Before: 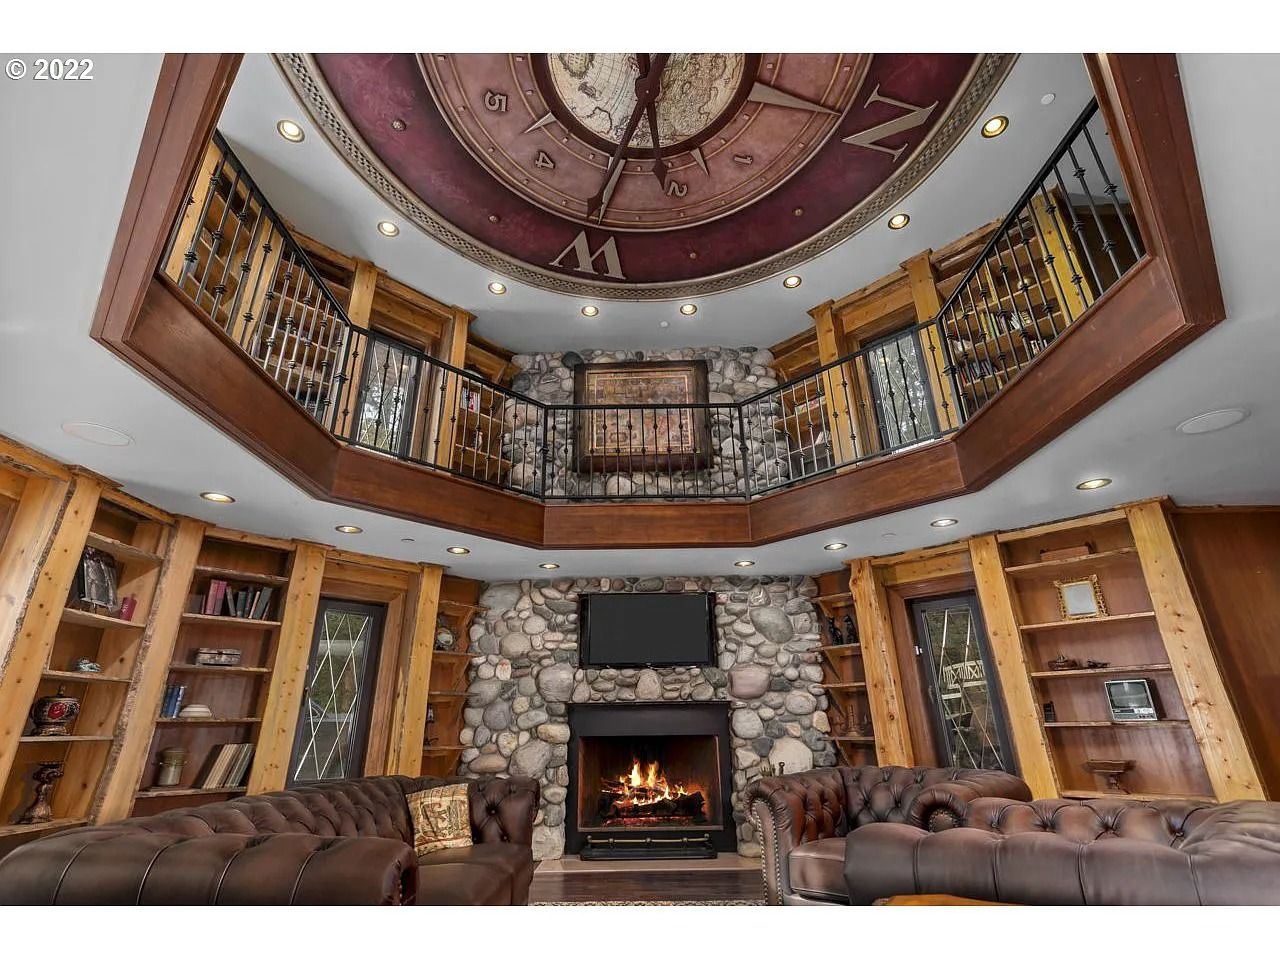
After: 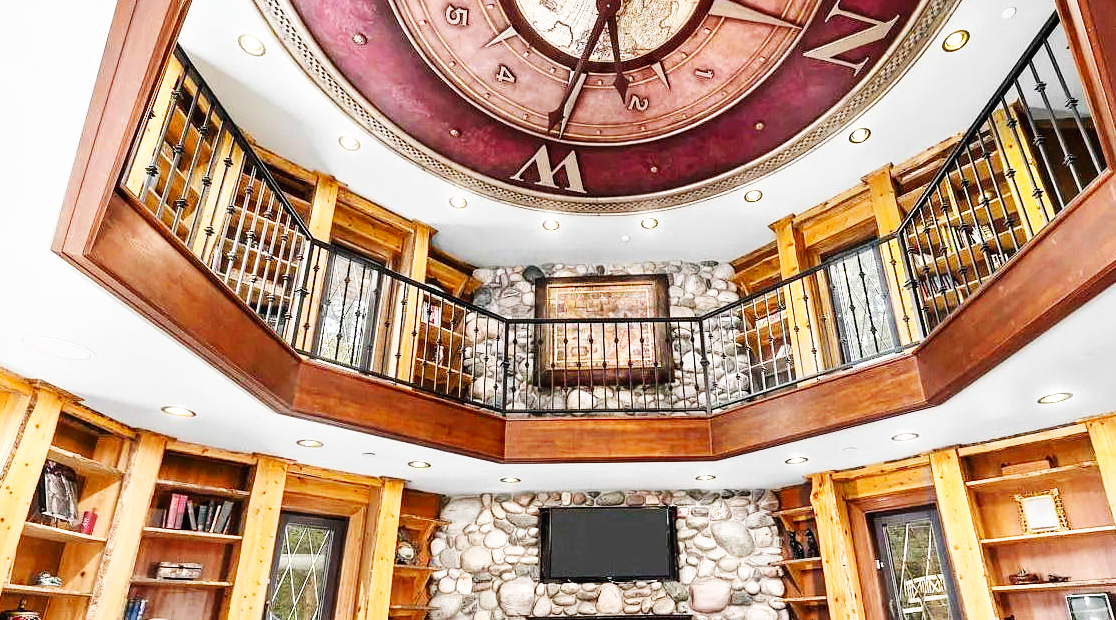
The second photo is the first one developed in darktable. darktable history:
exposure: exposure 0.497 EV, compensate highlight preservation false
crop: left 3.093%, top 8.989%, right 9.647%, bottom 26.371%
base curve: curves: ch0 [(0, 0.003) (0.001, 0.002) (0.006, 0.004) (0.02, 0.022) (0.048, 0.086) (0.094, 0.234) (0.162, 0.431) (0.258, 0.629) (0.385, 0.8) (0.548, 0.918) (0.751, 0.988) (1, 1)], preserve colors none
